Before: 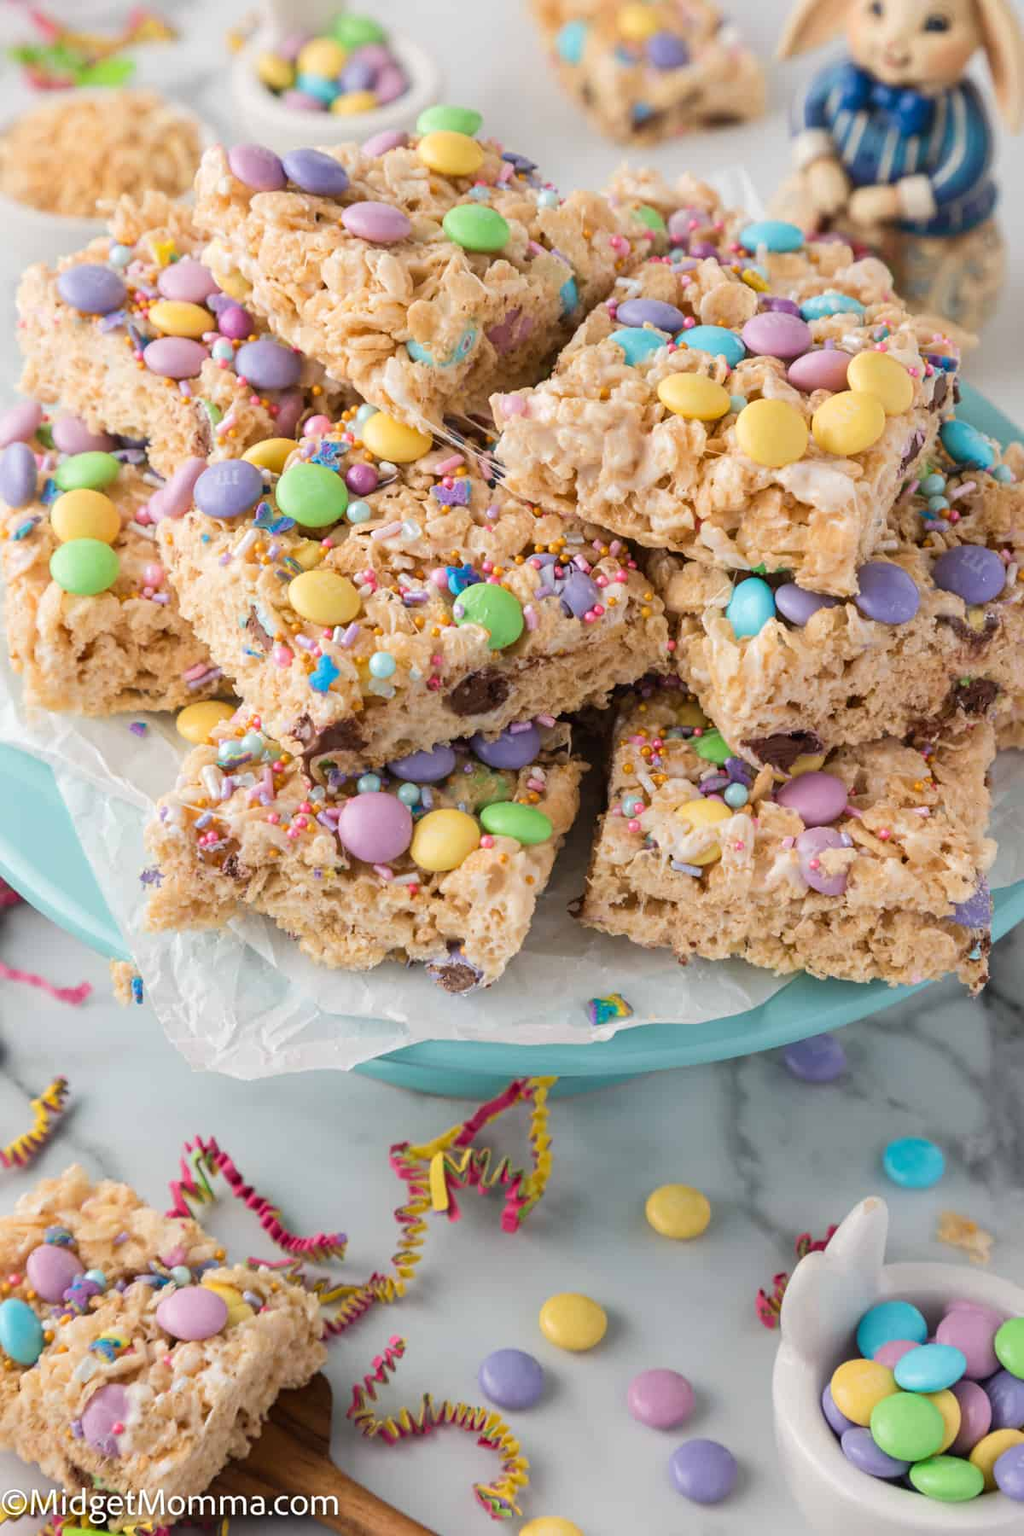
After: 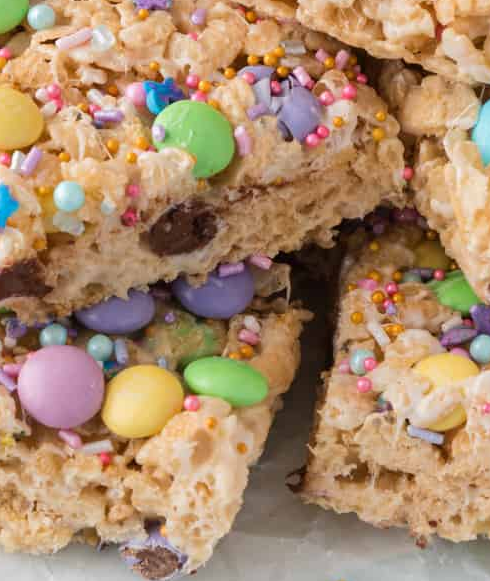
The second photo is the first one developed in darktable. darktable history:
crop: left 31.624%, top 32.399%, right 27.466%, bottom 35.282%
